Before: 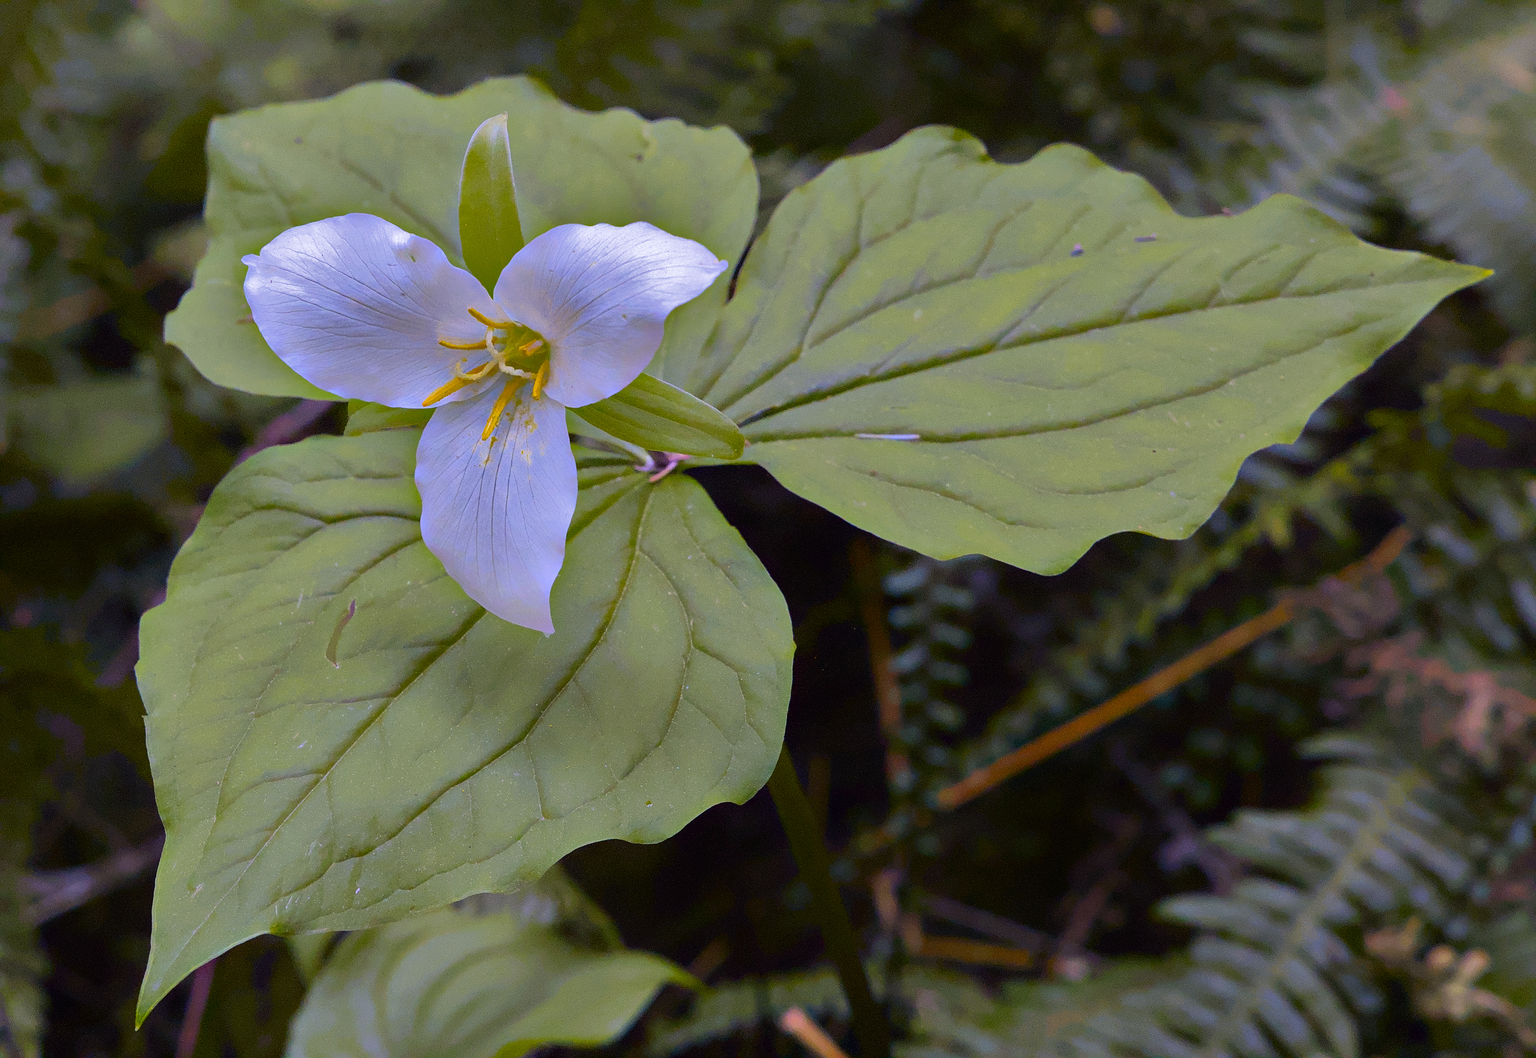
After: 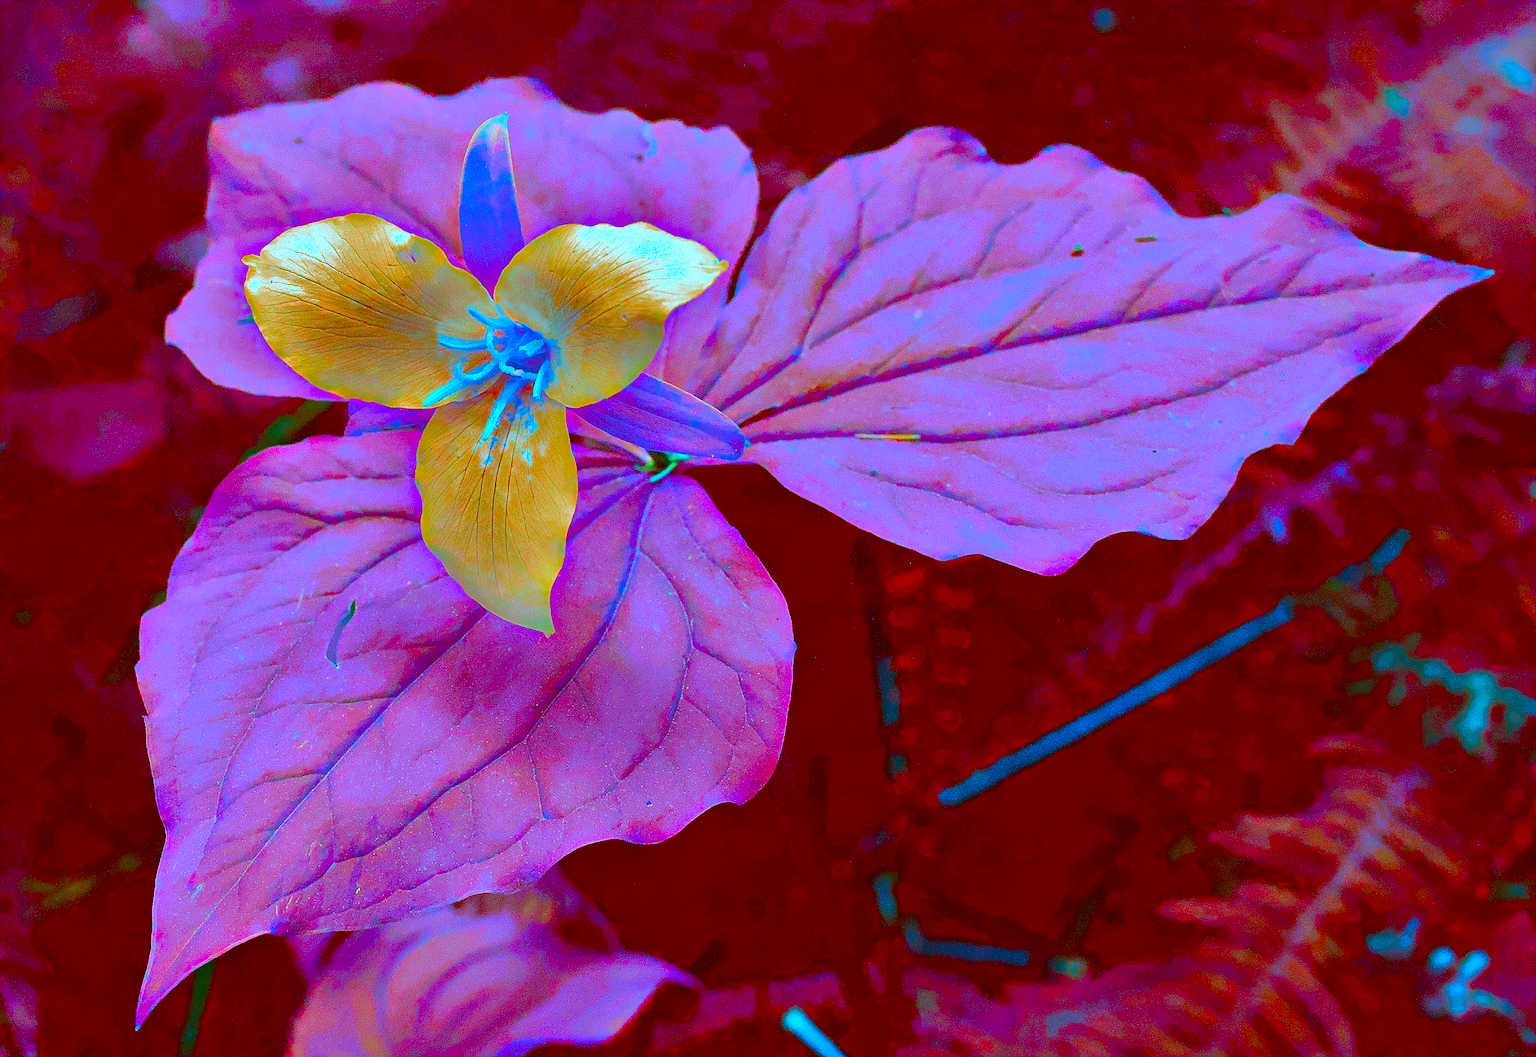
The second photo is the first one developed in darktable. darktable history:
white balance: red 1.467, blue 0.684
sharpen: radius 1.864, amount 0.398, threshold 1.271
color correction: highlights a* -39.68, highlights b* -40, shadows a* -40, shadows b* -40, saturation -3
contrast brightness saturation: contrast 0.1, brightness -0.26, saturation 0.14
